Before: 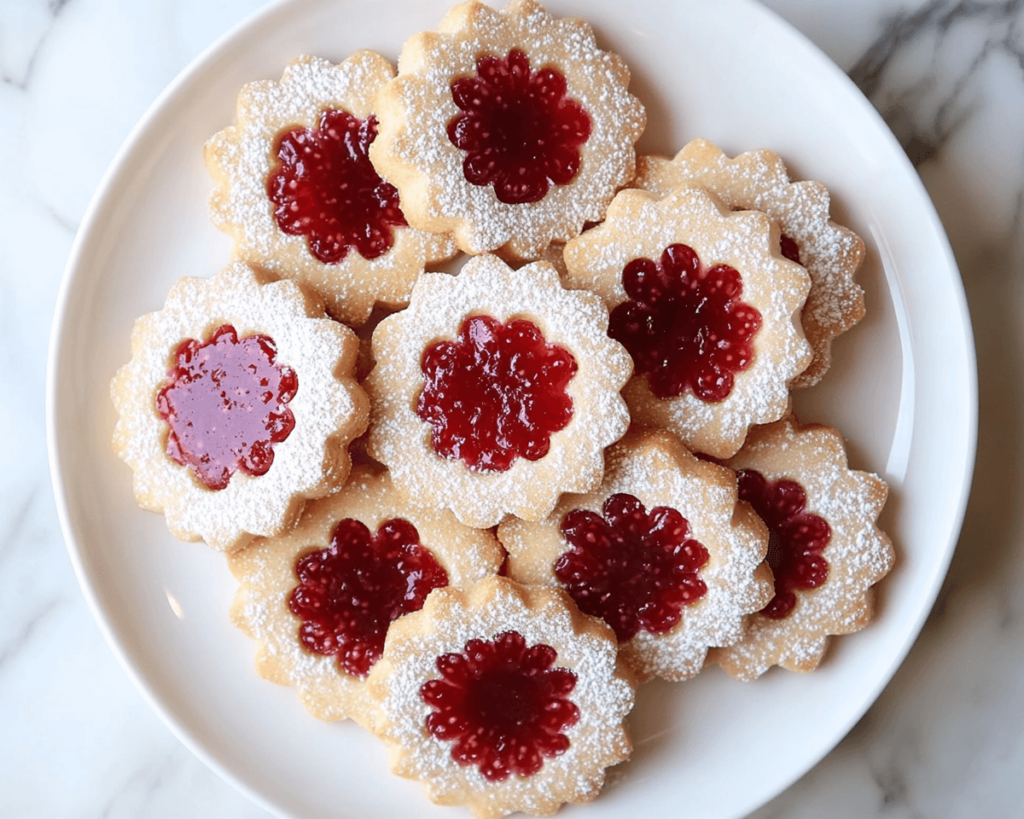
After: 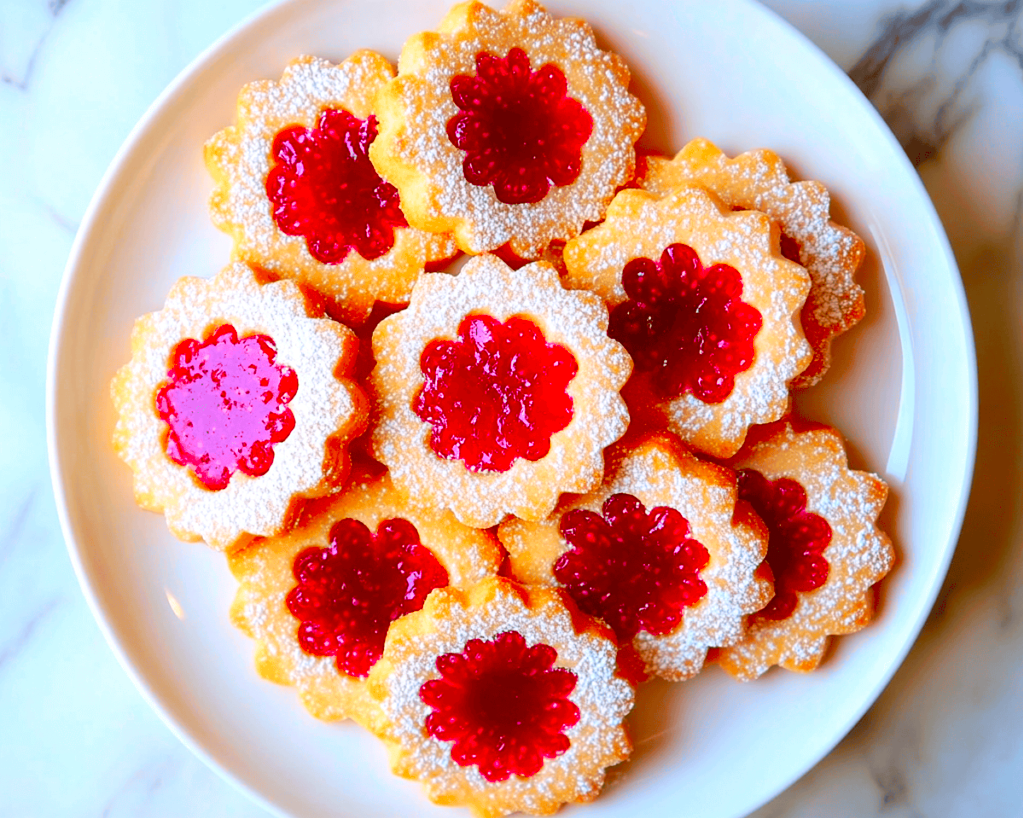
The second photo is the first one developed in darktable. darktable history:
crop and rotate: left 0.095%, bottom 0.006%
exposure: compensate exposure bias true, compensate highlight preservation false
color zones: curves: ch2 [(0, 0.5) (0.143, 0.5) (0.286, 0.489) (0.415, 0.421) (0.571, 0.5) (0.714, 0.5) (0.857, 0.5) (1, 0.5)]
levels: levels [0, 0.492, 0.984]
color correction: highlights b* -0.001, saturation 2.96
tone equalizer: on, module defaults
